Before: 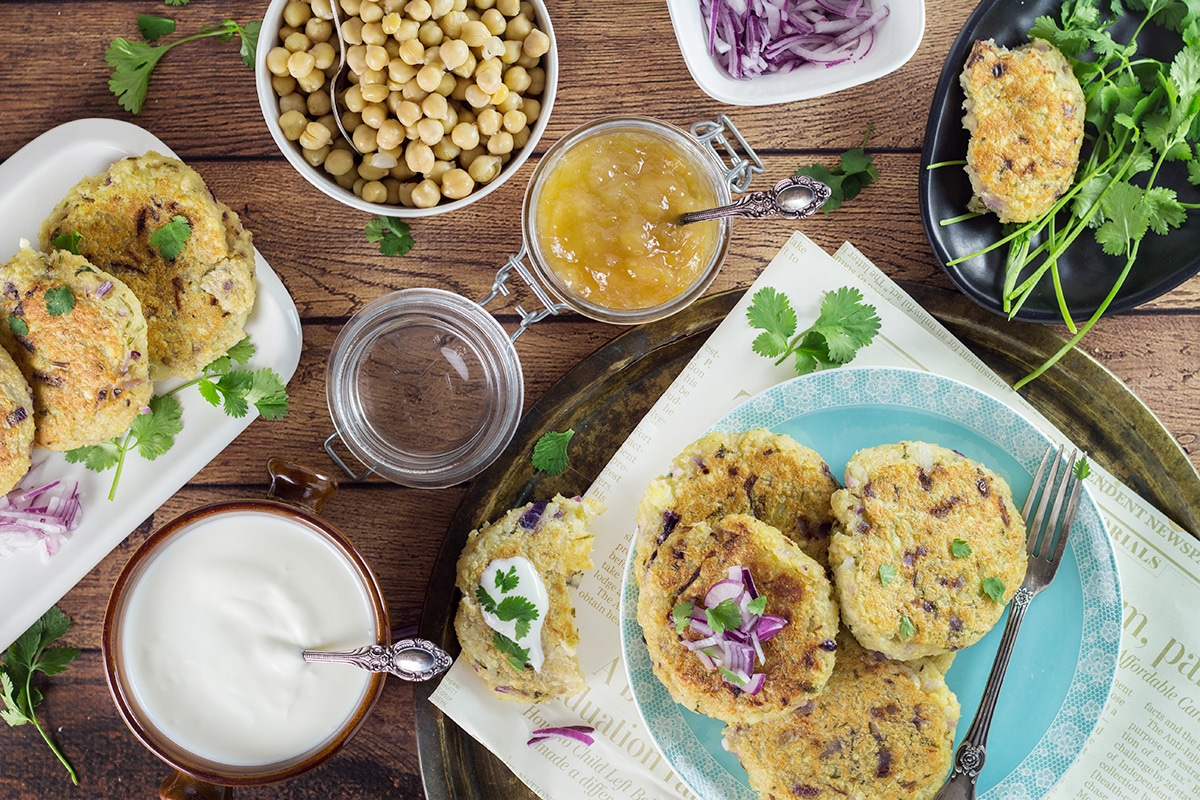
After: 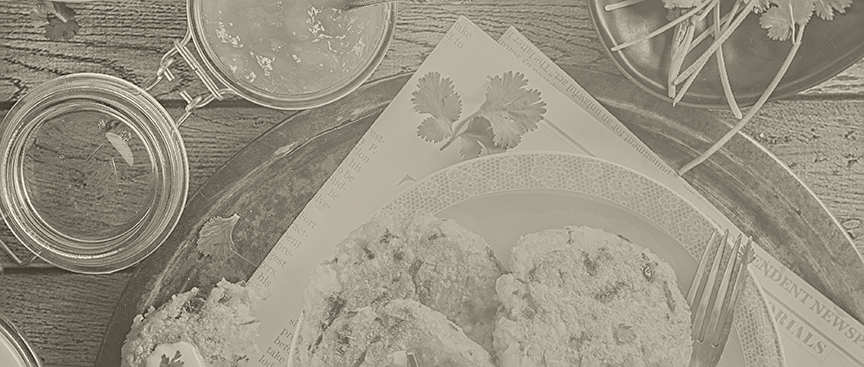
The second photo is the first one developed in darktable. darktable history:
haze removal: compatibility mode true, adaptive false
crop and rotate: left 27.938%, top 27.046%, bottom 27.046%
bloom: size 40%
exposure: exposure 0.7 EV, compensate highlight preservation false
colorize: hue 41.44°, saturation 22%, source mix 60%, lightness 10.61%
contrast equalizer: octaves 7, y [[0.5, 0.542, 0.583, 0.625, 0.667, 0.708], [0.5 ×6], [0.5 ×6], [0 ×6], [0 ×6]]
sharpen: on, module defaults
